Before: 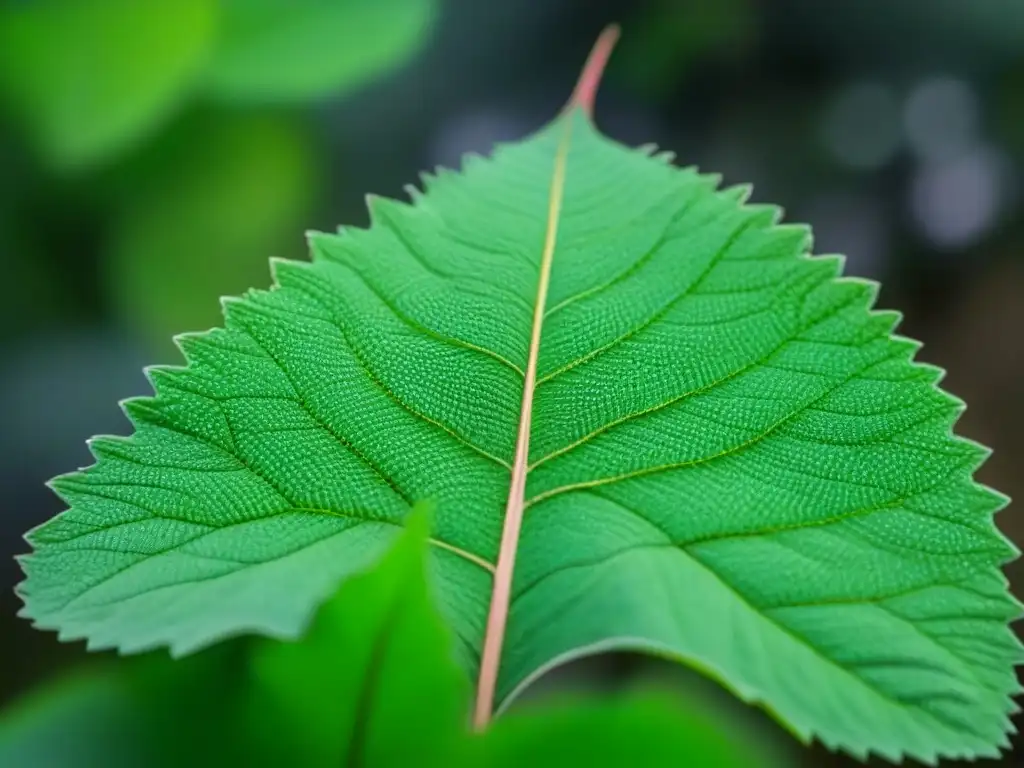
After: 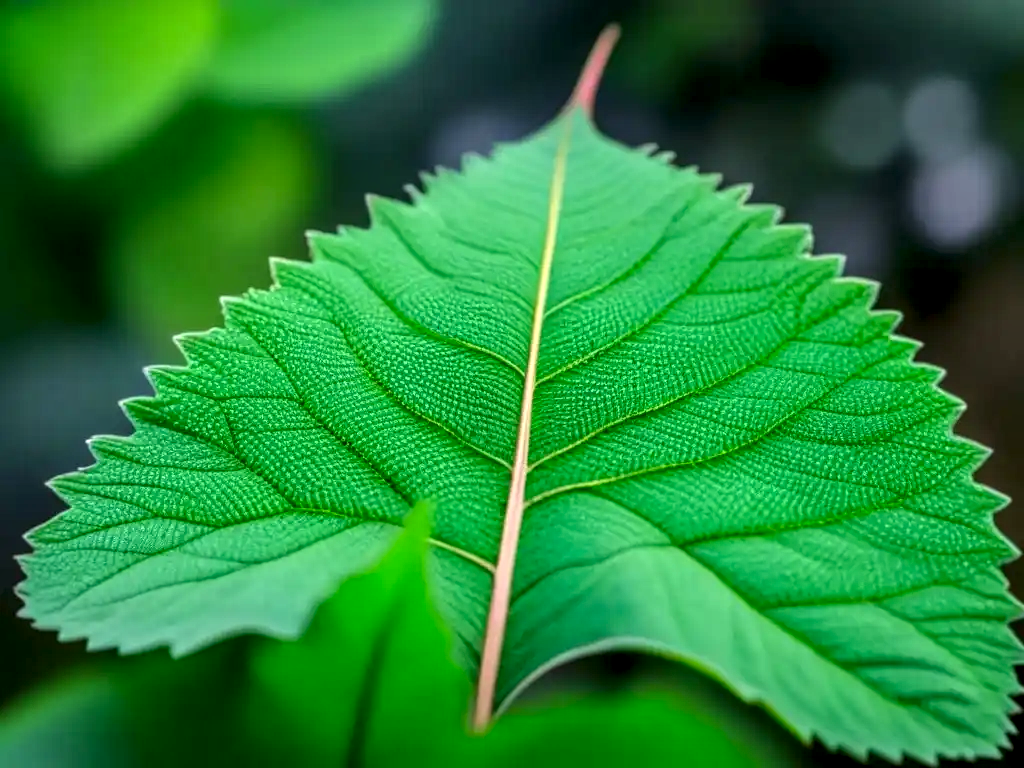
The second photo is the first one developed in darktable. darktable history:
contrast brightness saturation: saturation 0.131
local contrast: highlights 60%, shadows 59%, detail 160%
